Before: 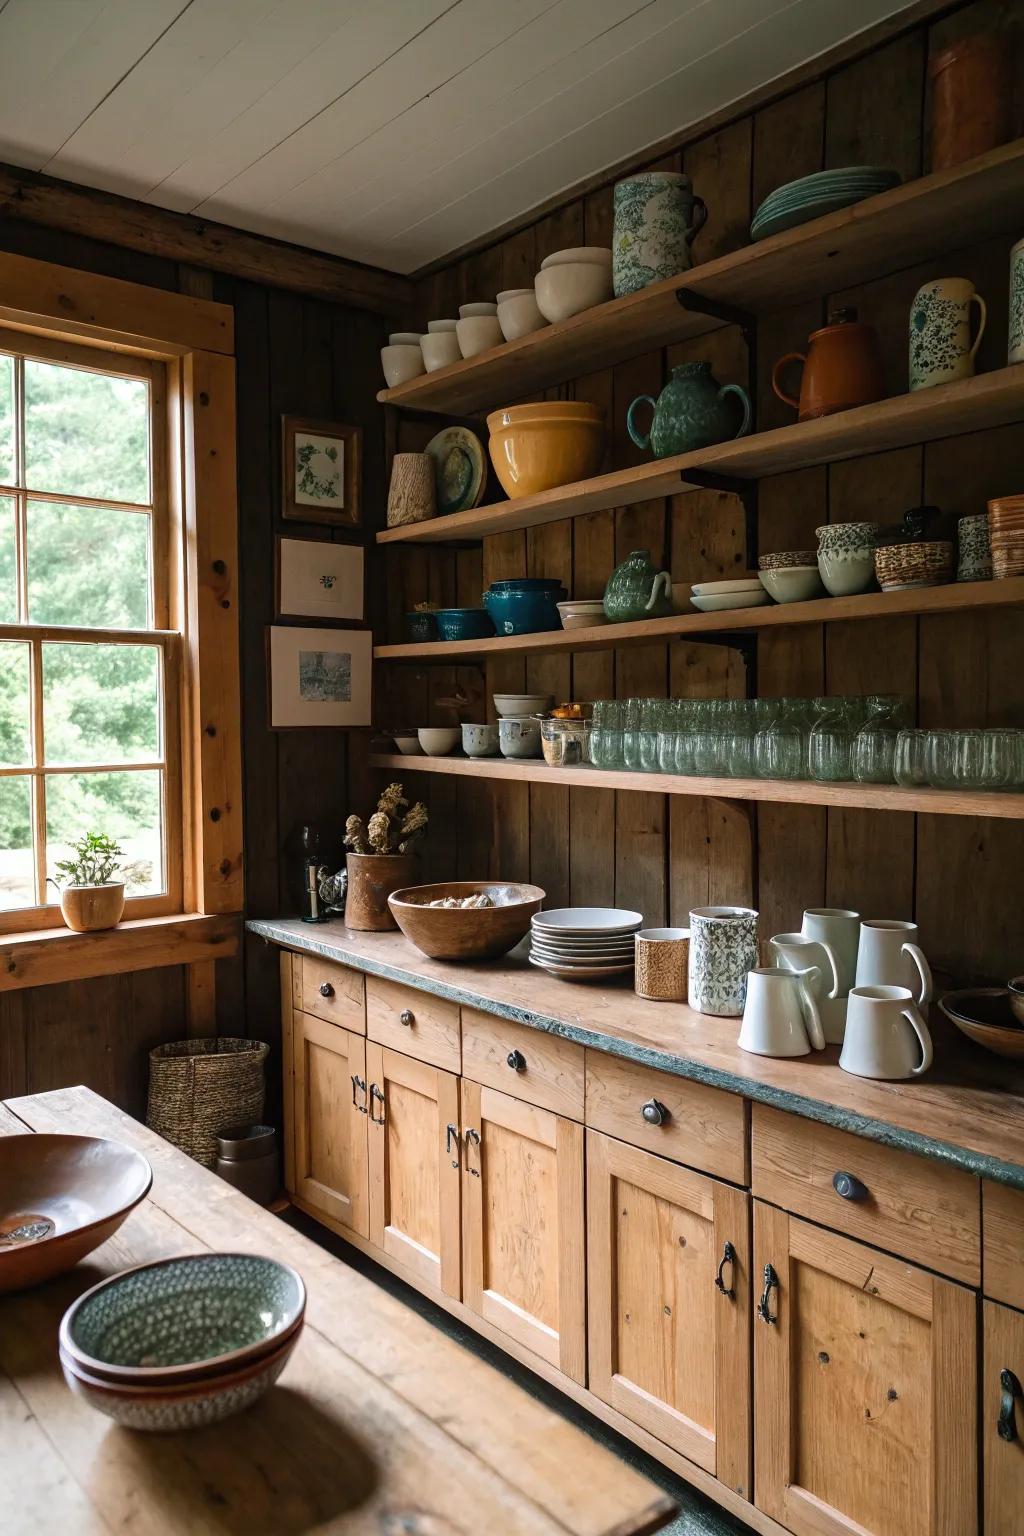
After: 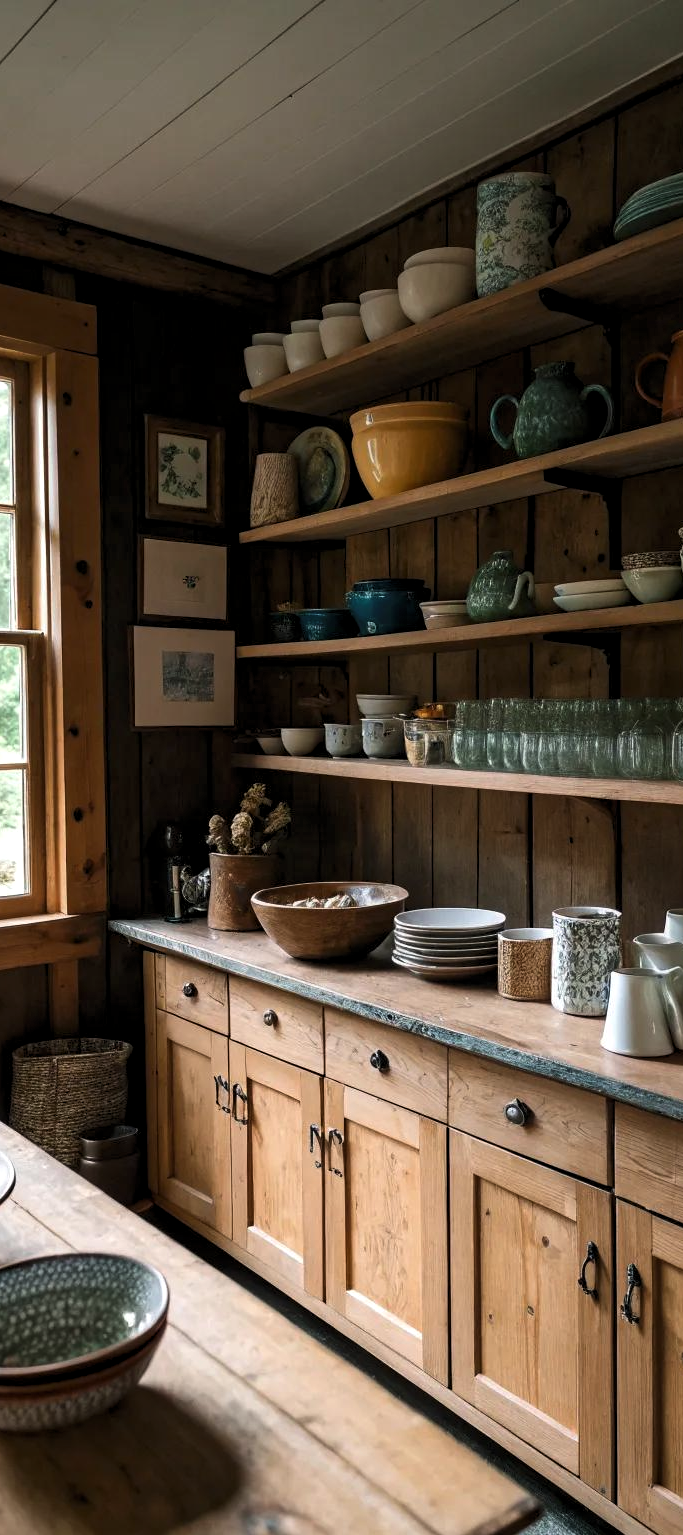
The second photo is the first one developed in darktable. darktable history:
crop and rotate: left 13.383%, right 19.896%
levels: white 99.89%, levels [0.052, 0.496, 0.908]
tone equalizer: -8 EV 0.274 EV, -7 EV 0.395 EV, -6 EV 0.405 EV, -5 EV 0.245 EV, -3 EV -0.253 EV, -2 EV -0.443 EV, -1 EV -0.417 EV, +0 EV -0.257 EV
